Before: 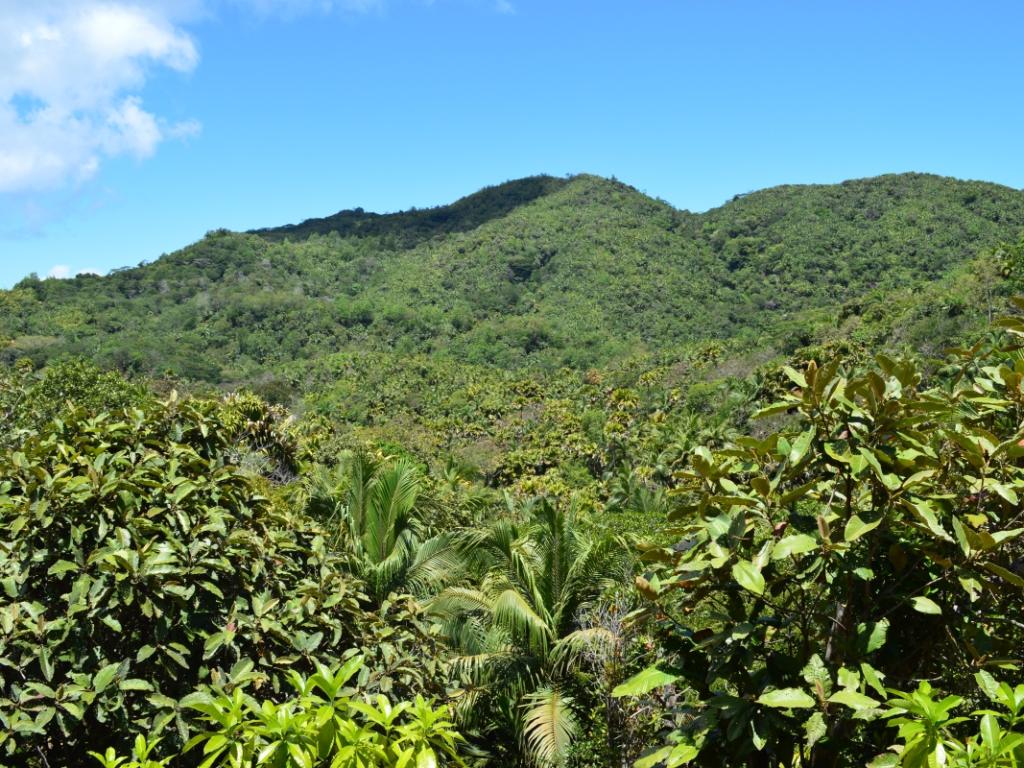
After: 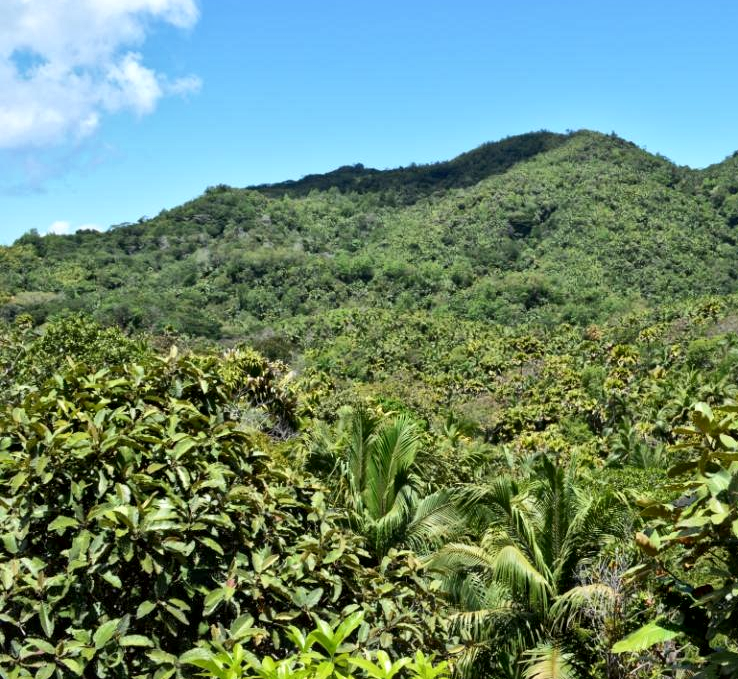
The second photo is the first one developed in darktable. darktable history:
local contrast: mode bilateral grid, contrast 19, coarseness 19, detail 163%, midtone range 0.2
crop: top 5.755%, right 27.879%, bottom 5.763%
